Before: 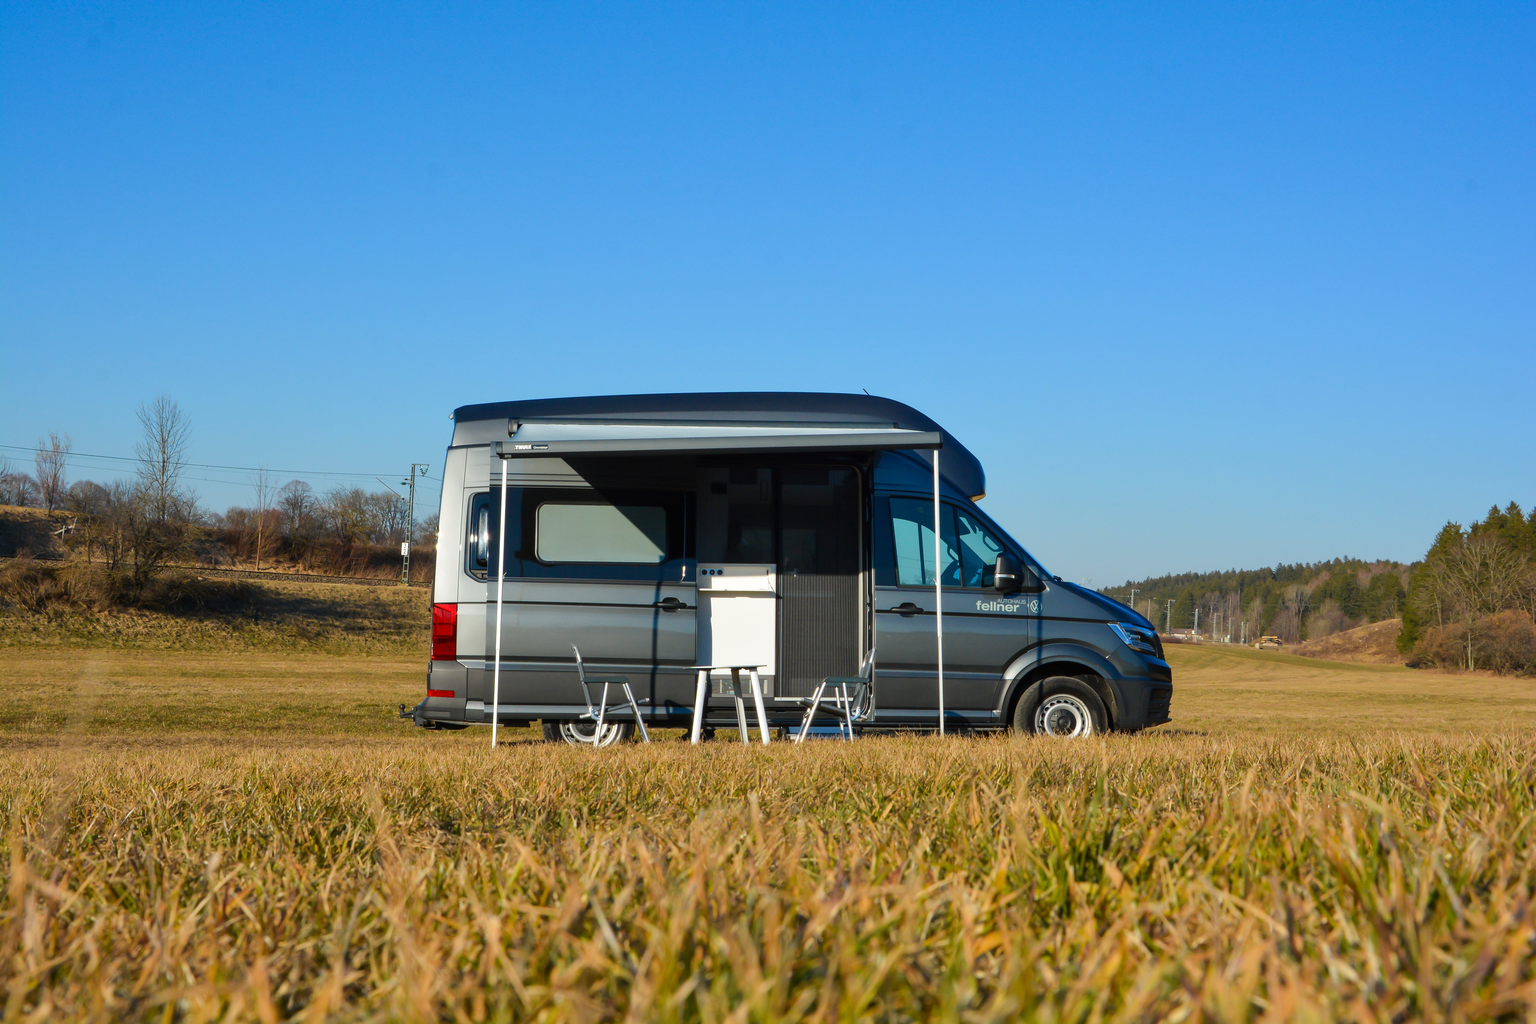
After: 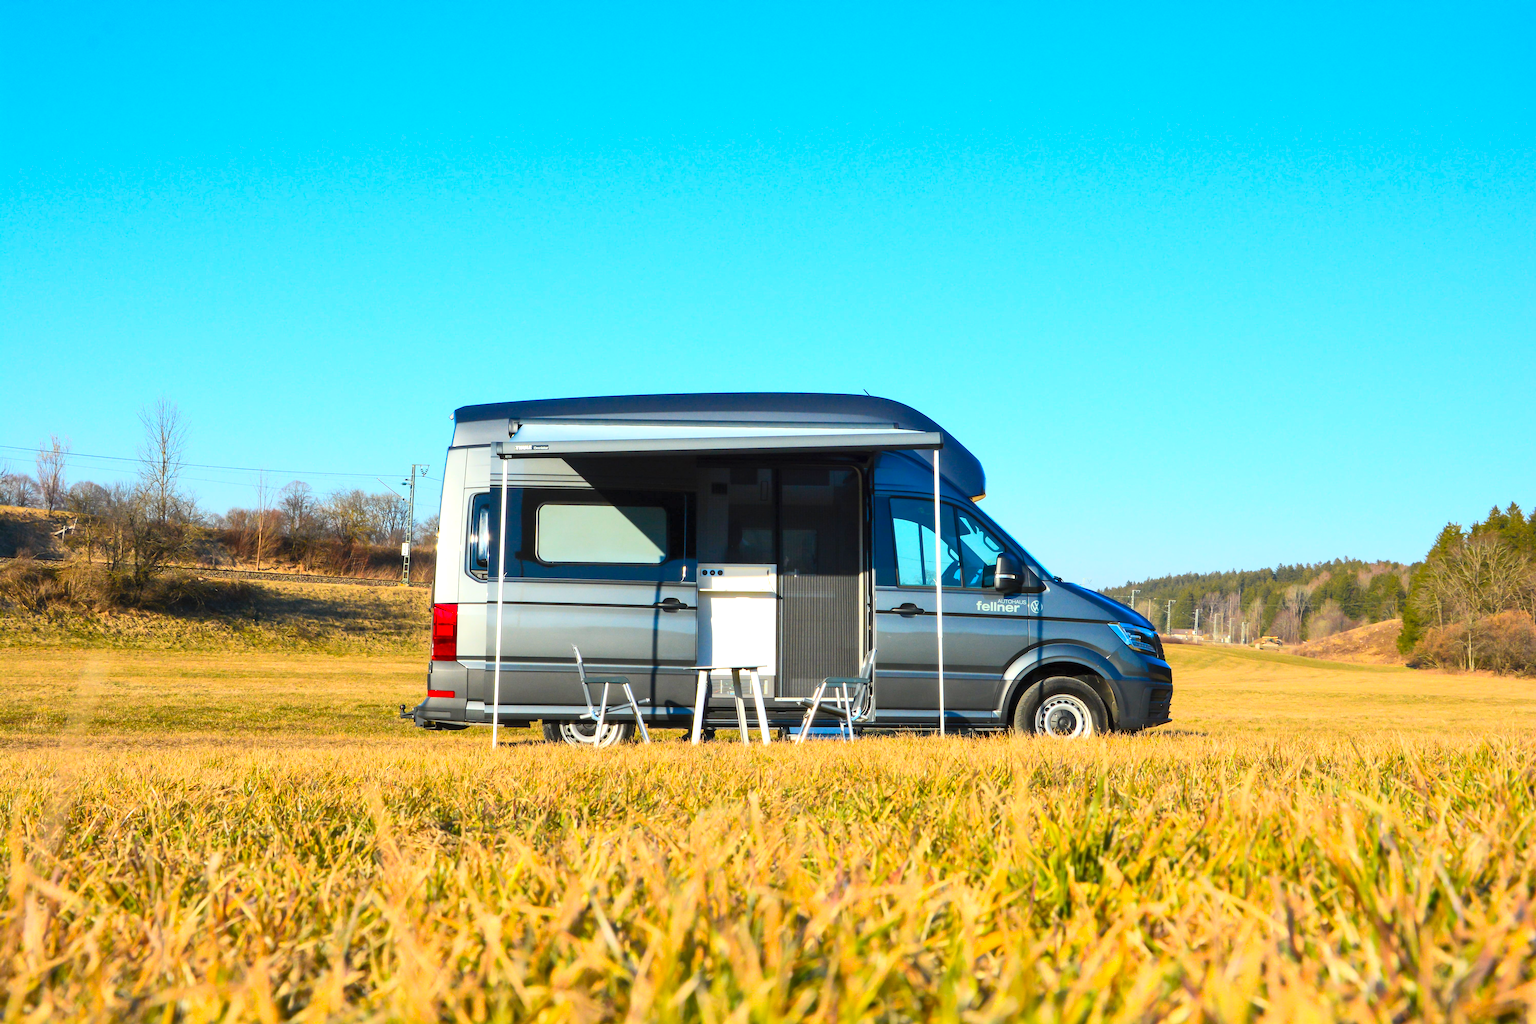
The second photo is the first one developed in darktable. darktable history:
exposure: black level correction 0.001, exposure 0.5 EV, compensate exposure bias true, compensate highlight preservation false
contrast brightness saturation: contrast 0.24, brightness 0.26, saturation 0.39
